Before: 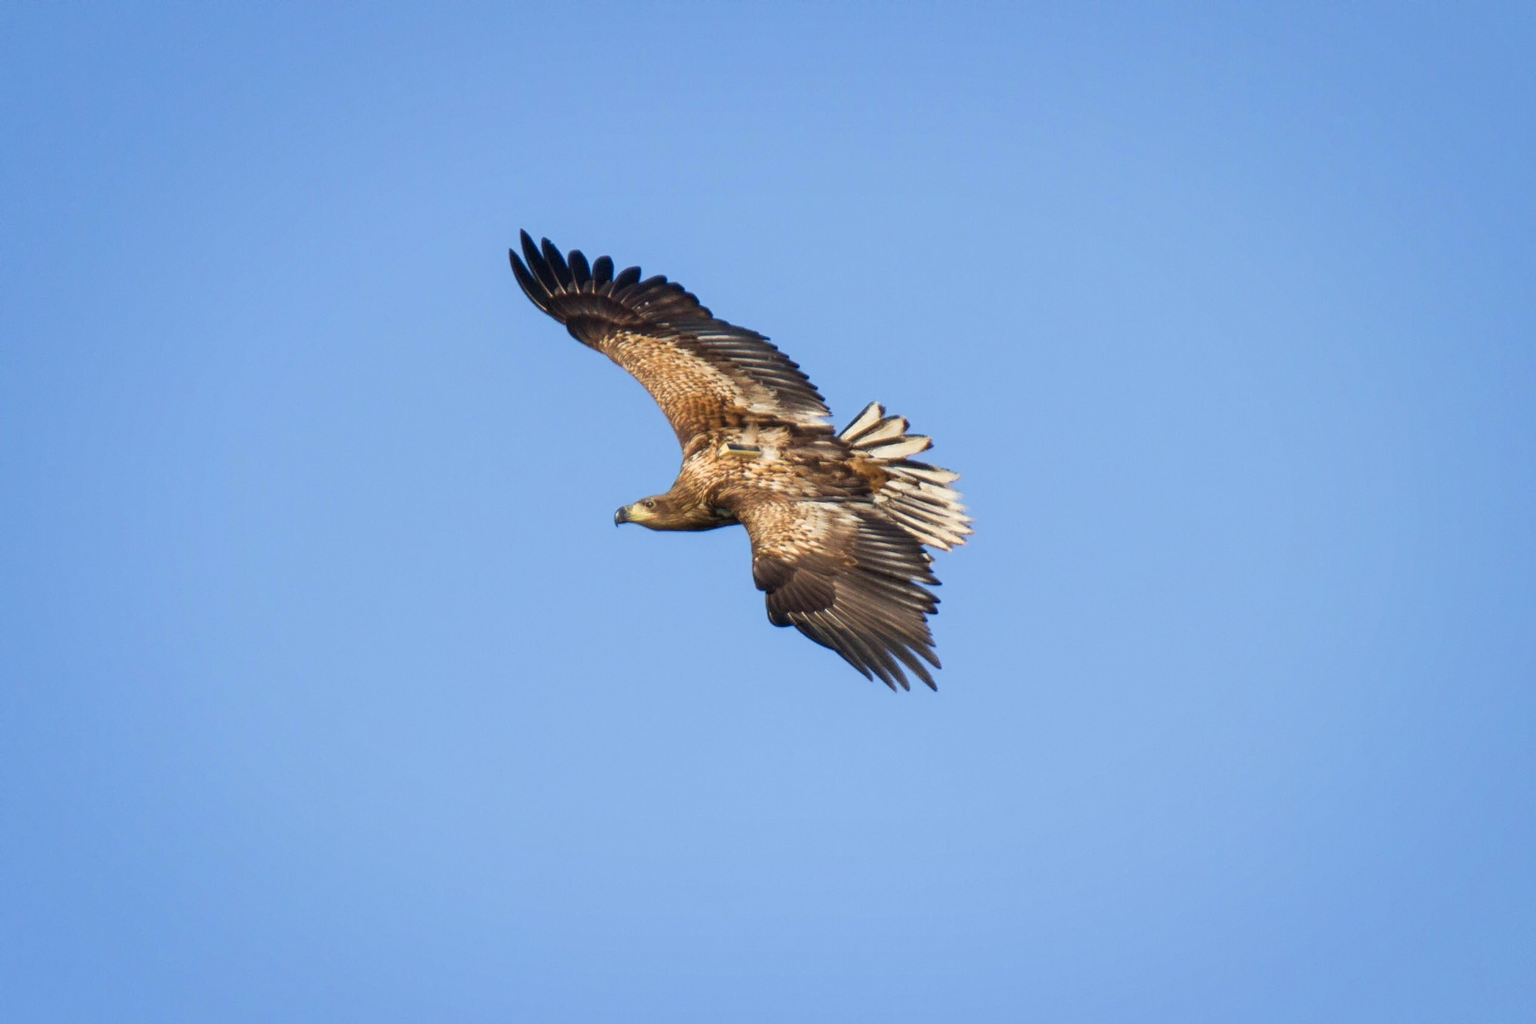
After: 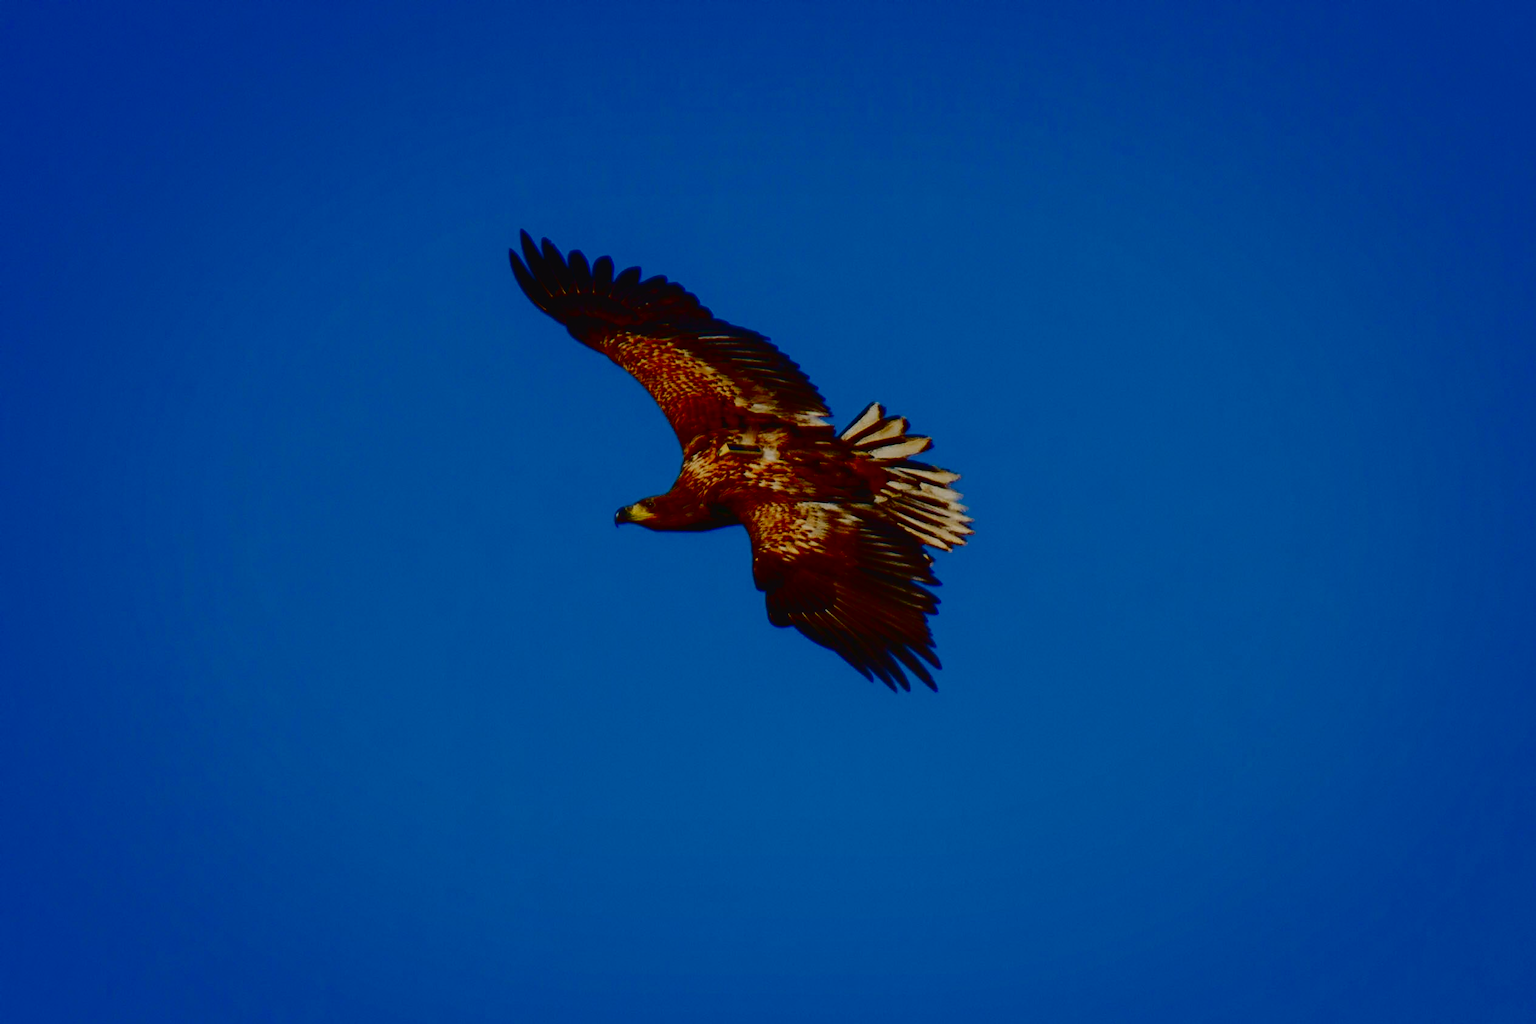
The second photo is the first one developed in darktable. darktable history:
contrast brightness saturation: brightness -1, saturation 1
tone curve: curves: ch0 [(0, 0.023) (0.132, 0.075) (0.241, 0.178) (0.487, 0.491) (0.782, 0.8) (1, 0.989)]; ch1 [(0, 0) (0.396, 0.369) (0.467, 0.454) (0.498, 0.5) (0.518, 0.517) (0.57, 0.586) (0.619, 0.663) (0.692, 0.744) (1, 1)]; ch2 [(0, 0) (0.427, 0.416) (0.483, 0.481) (0.503, 0.503) (0.526, 0.527) (0.563, 0.573) (0.632, 0.667) (0.705, 0.737) (0.985, 0.966)], color space Lab, independent channels
filmic rgb: black relative exposure -5 EV, hardness 2.88, contrast 1.2, highlights saturation mix -30%
